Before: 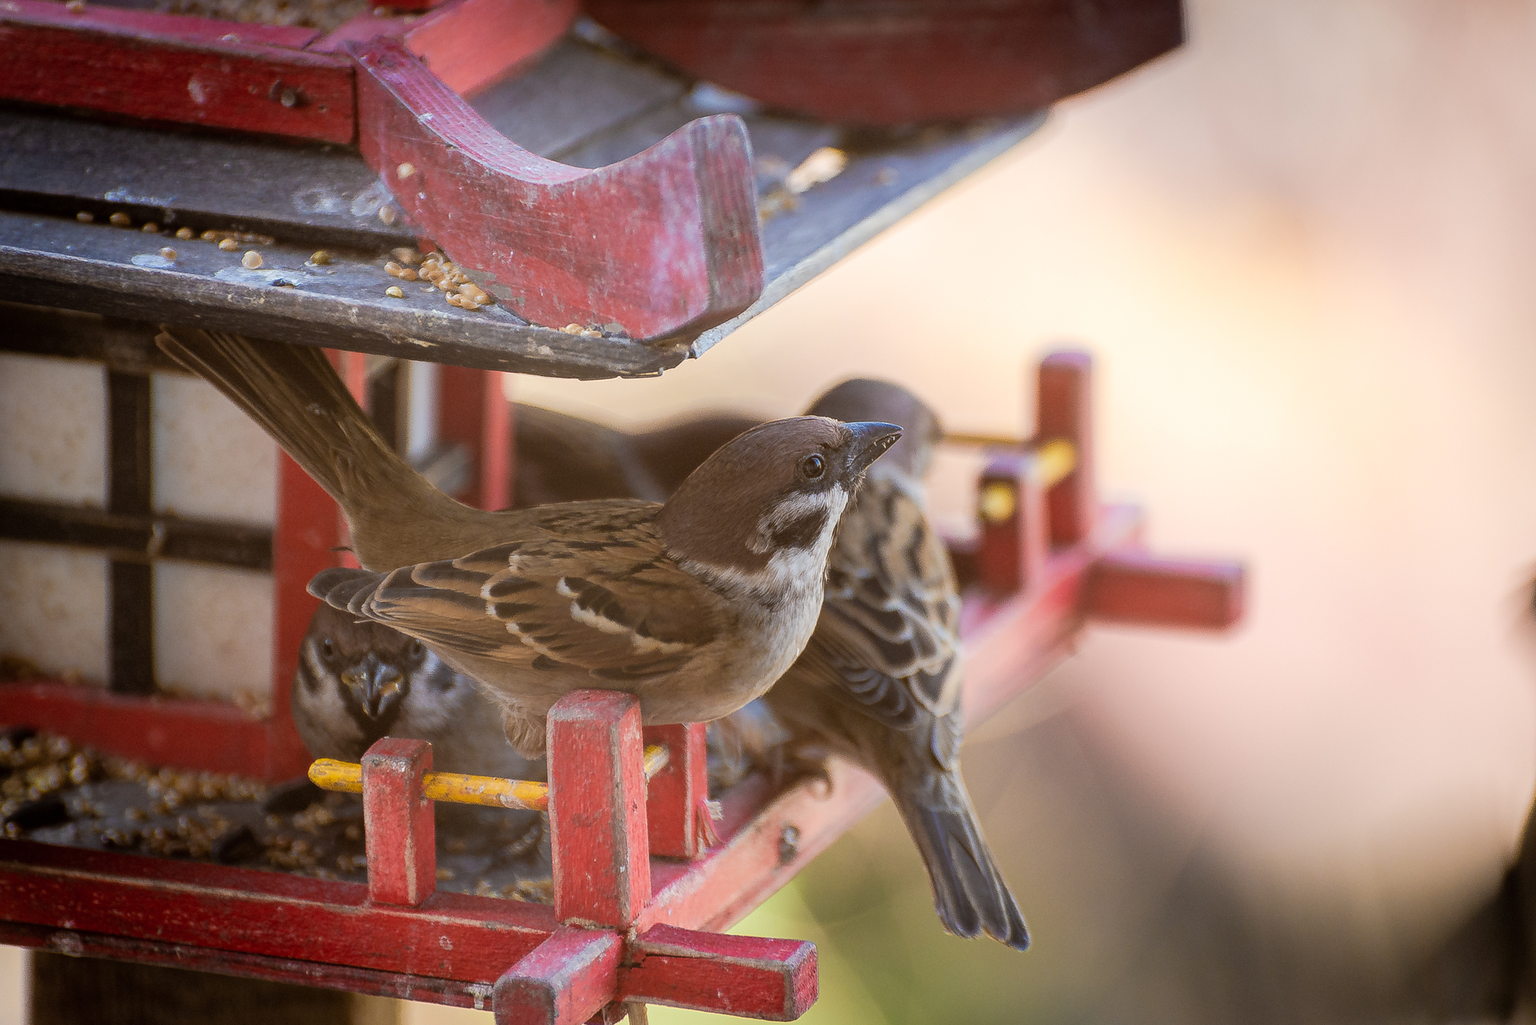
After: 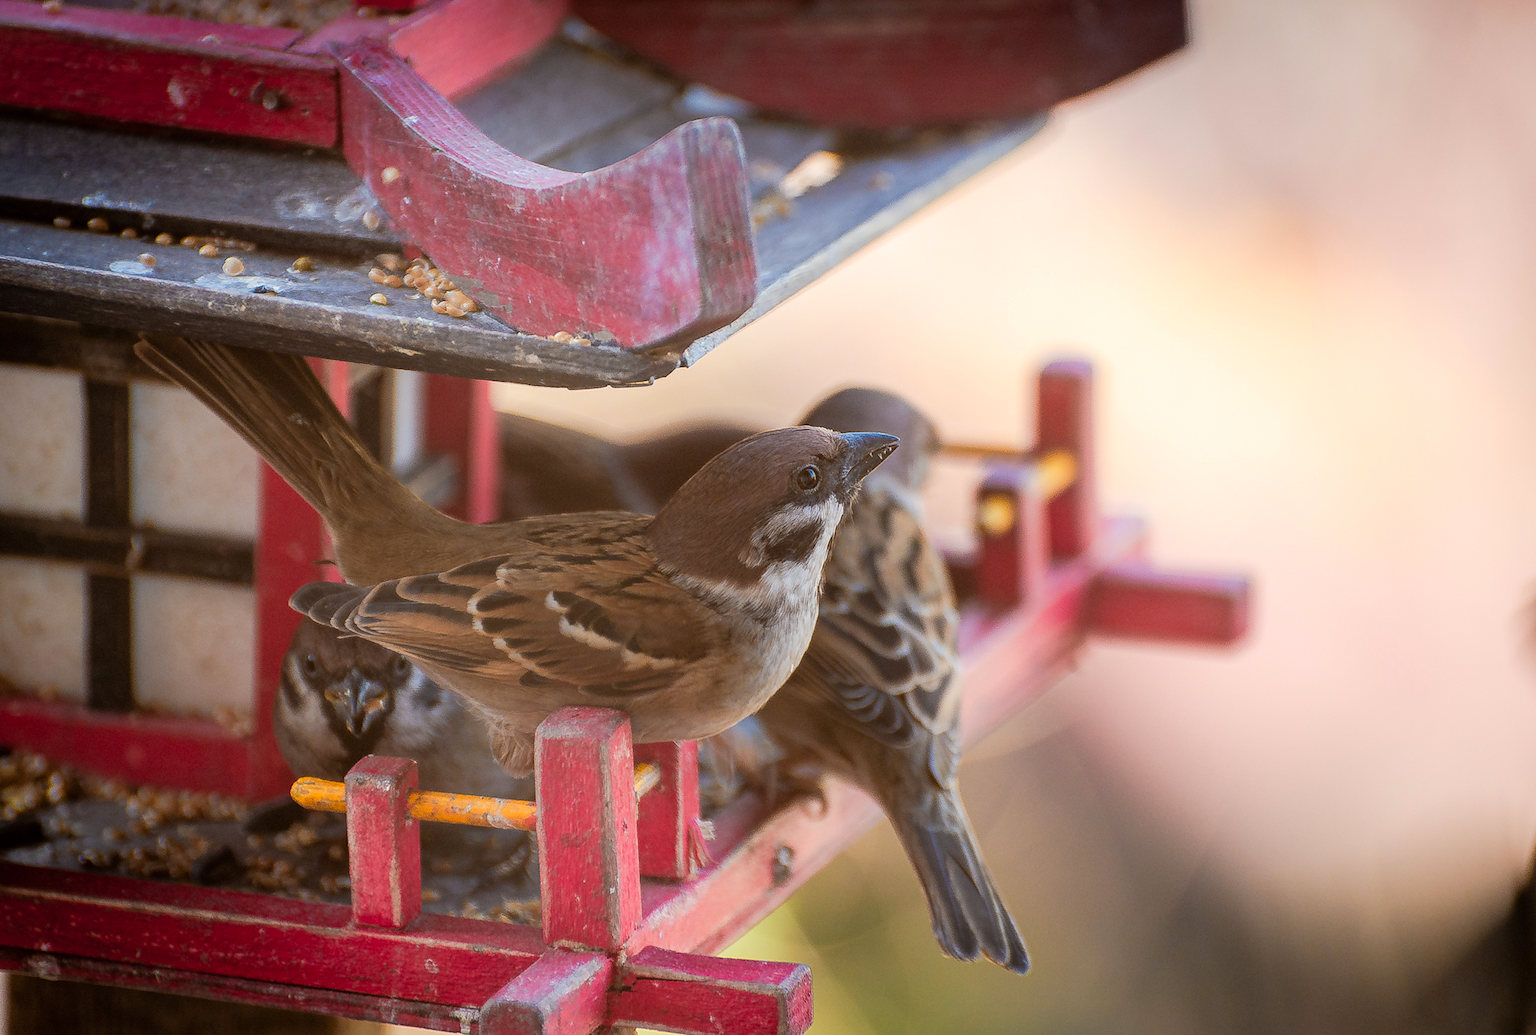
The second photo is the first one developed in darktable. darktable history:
exposure: compensate highlight preservation false
crop and rotate: left 1.629%, right 0.682%, bottom 1.386%
color zones: curves: ch1 [(0.235, 0.558) (0.75, 0.5)]; ch2 [(0.25, 0.462) (0.749, 0.457)]
